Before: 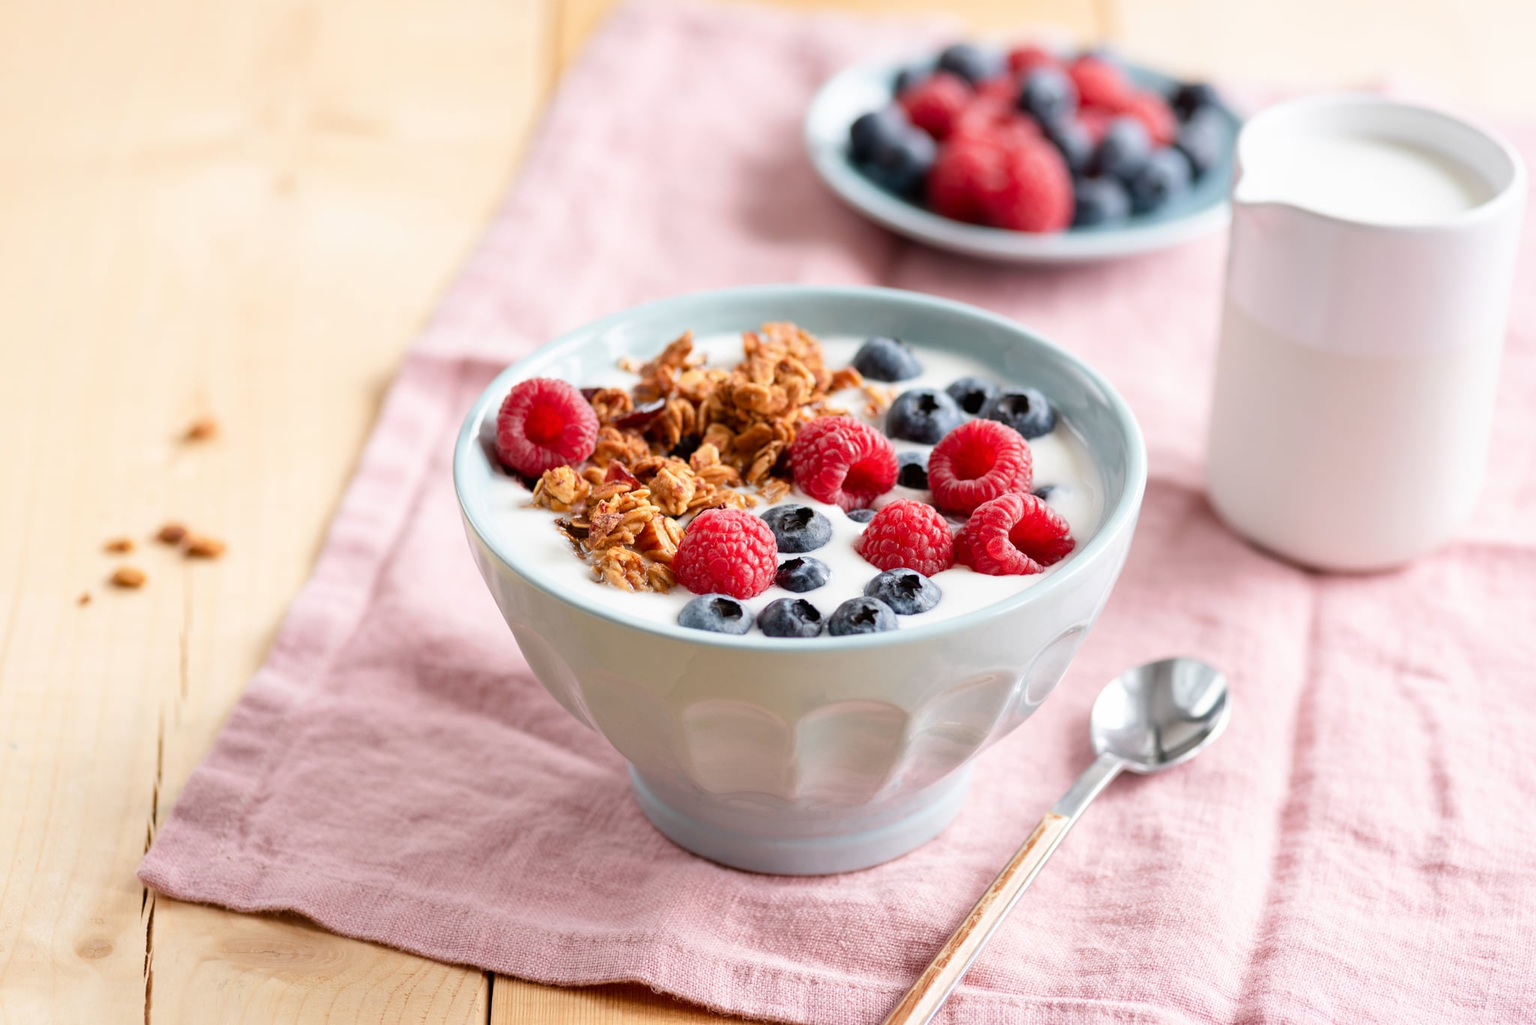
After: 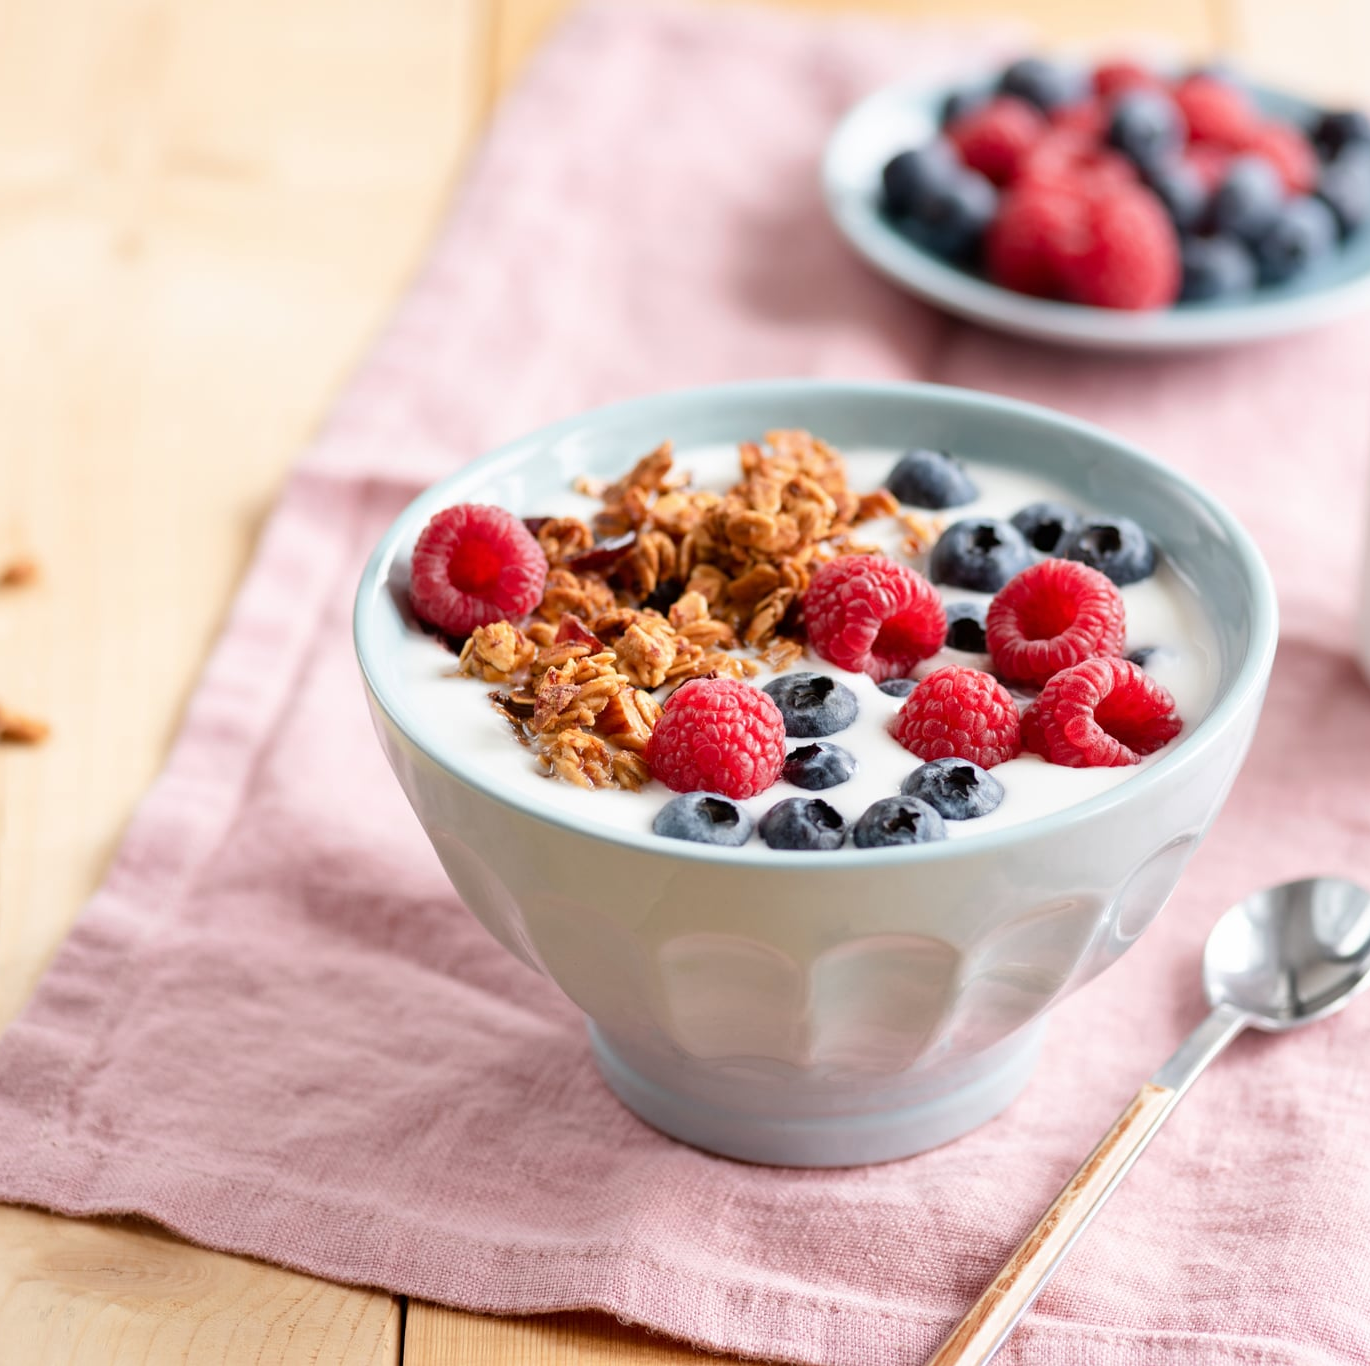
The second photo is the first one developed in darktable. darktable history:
shadows and highlights: radius 329, shadows 54.79, highlights -98.21, compress 94.57%, soften with gaussian
crop and rotate: left 12.297%, right 20.799%
